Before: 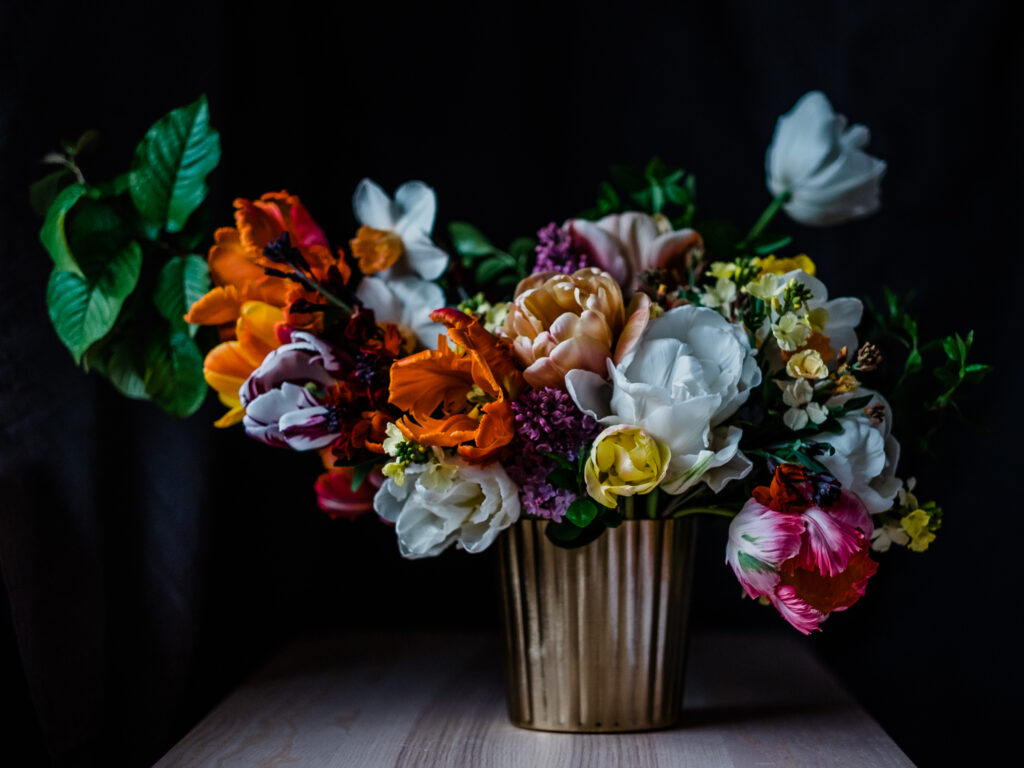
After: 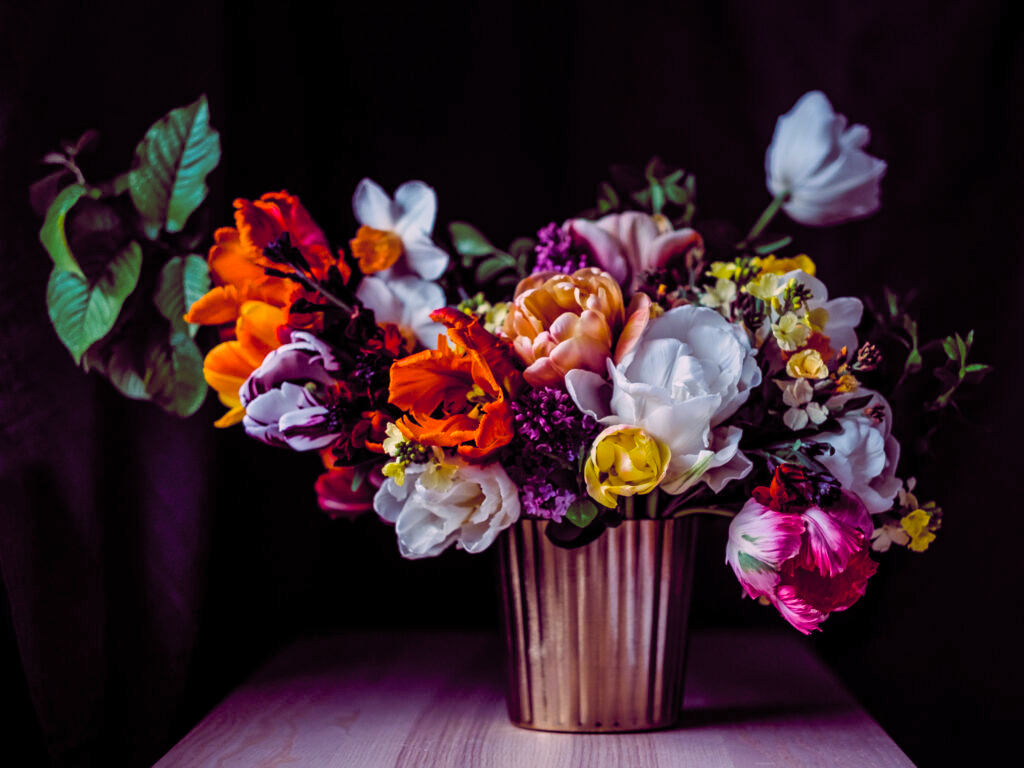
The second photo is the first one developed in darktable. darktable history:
contrast brightness saturation: brightness 0.15
color zones: curves: ch1 [(0, 0.525) (0.143, 0.556) (0.286, 0.52) (0.429, 0.5) (0.571, 0.5) (0.714, 0.5) (0.857, 0.503) (1, 0.525)]
color balance rgb: shadows lift › chroma 6.43%, shadows lift › hue 305.74°, highlights gain › chroma 2.43%, highlights gain › hue 35.74°, global offset › chroma 0.28%, global offset › hue 320.29°, linear chroma grading › global chroma 5.5%, perceptual saturation grading › global saturation 30%, contrast 5.15%
